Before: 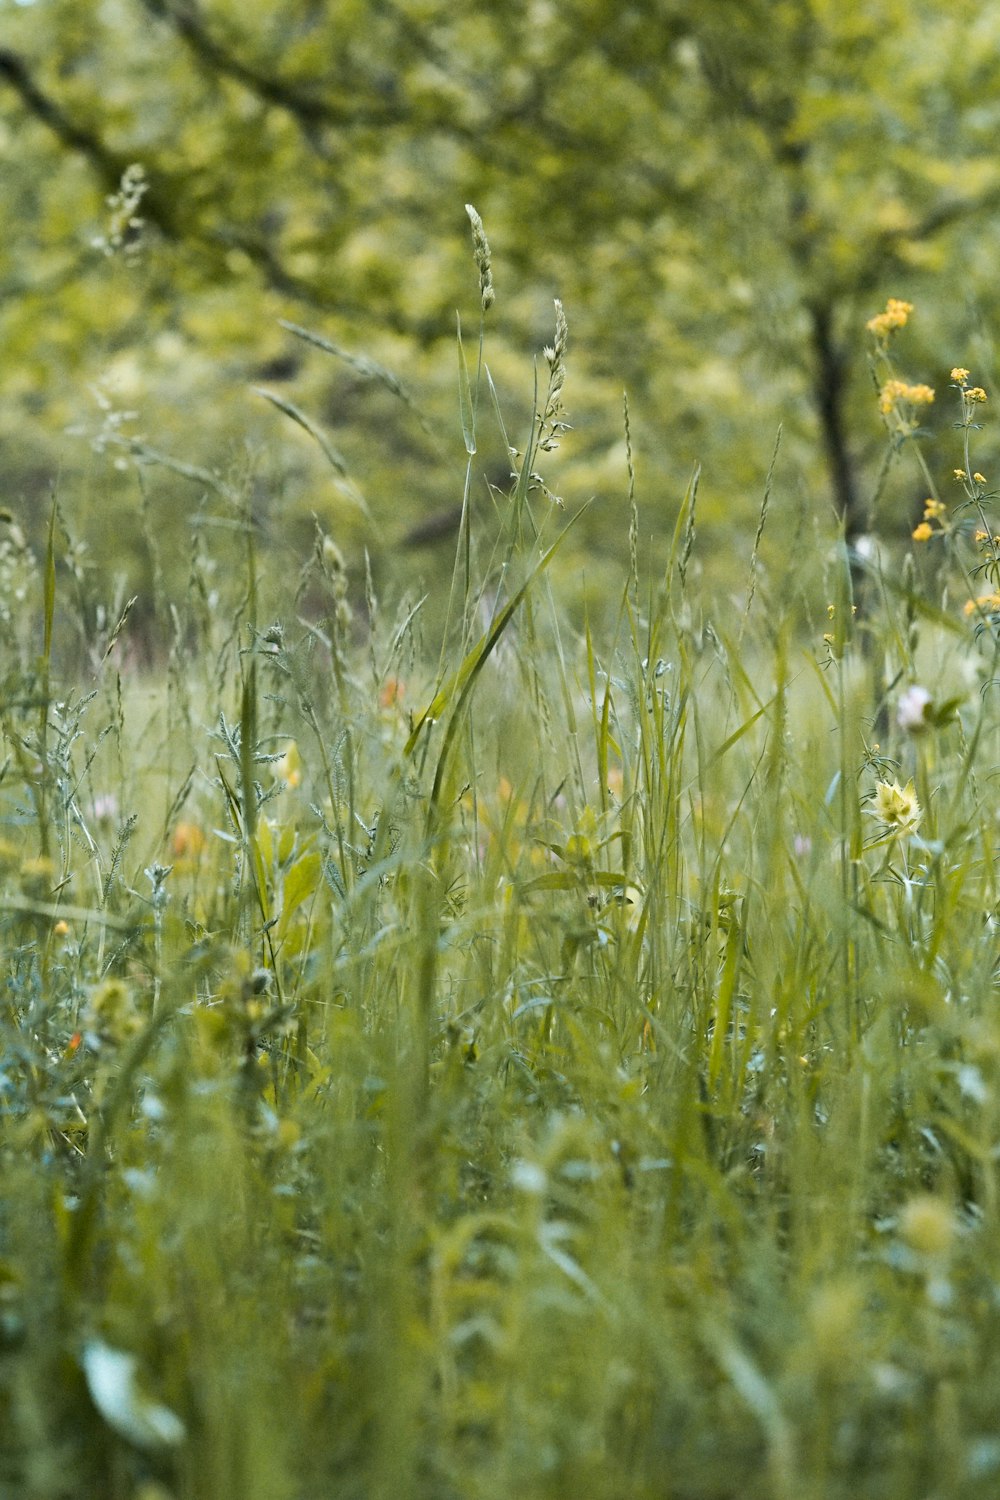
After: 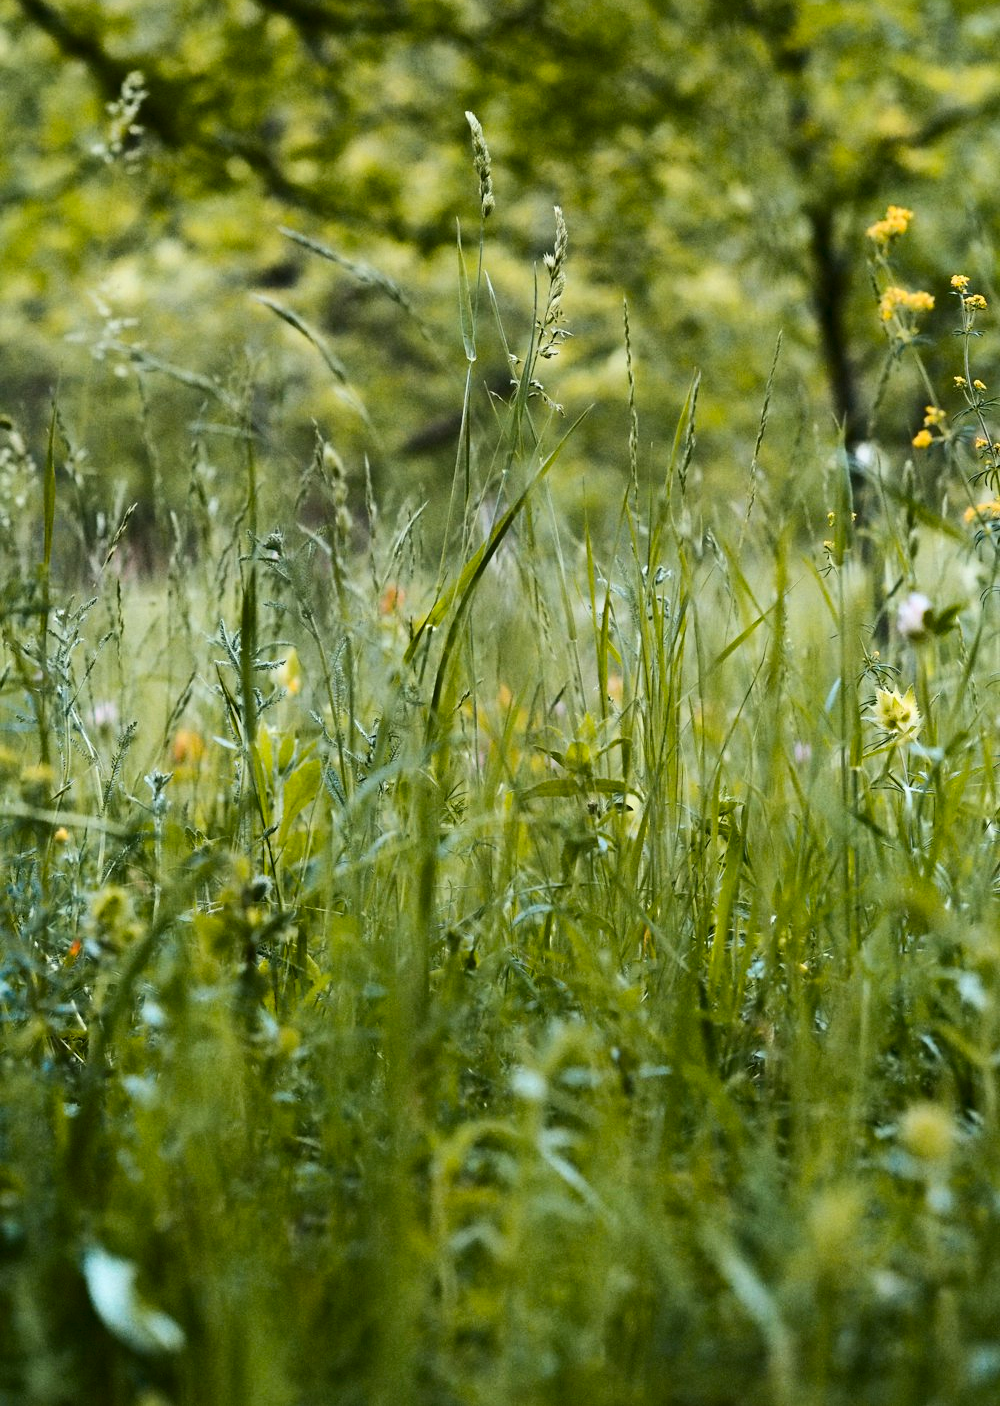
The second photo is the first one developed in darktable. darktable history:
crop and rotate: top 6.25%
contrast brightness saturation: contrast 0.21, brightness -0.11, saturation 0.21
